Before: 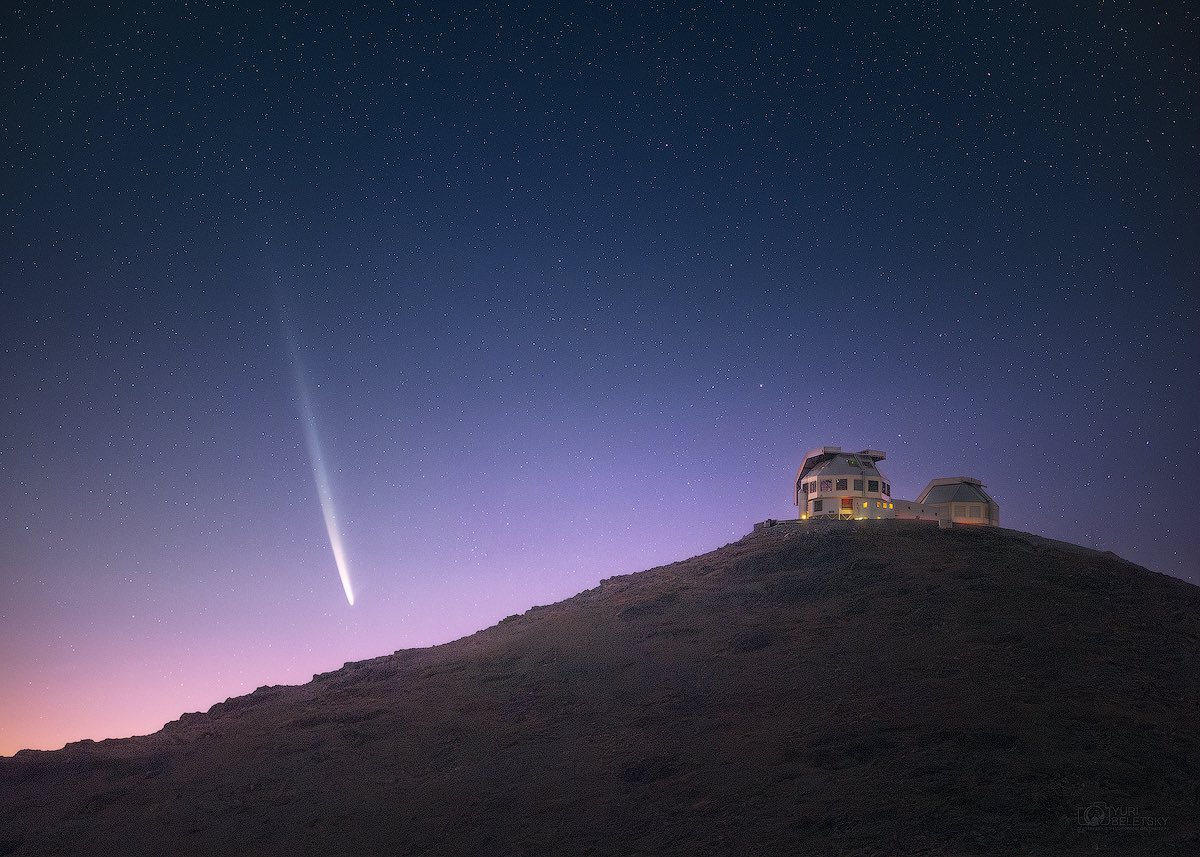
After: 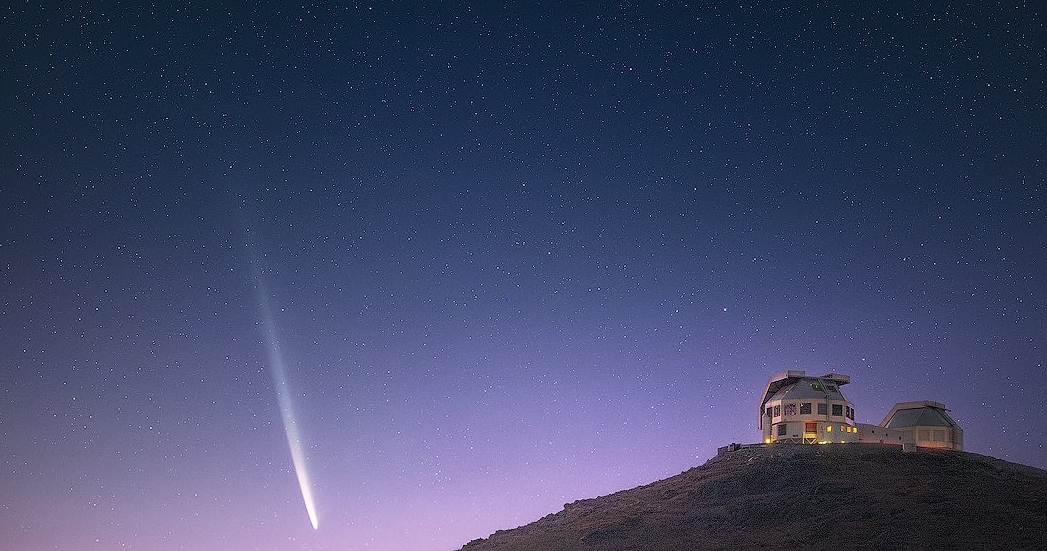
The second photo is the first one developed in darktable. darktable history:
crop: left 3.039%, top 8.981%, right 9.647%, bottom 26.625%
sharpen: radius 1.487, amount 0.409, threshold 1.243
